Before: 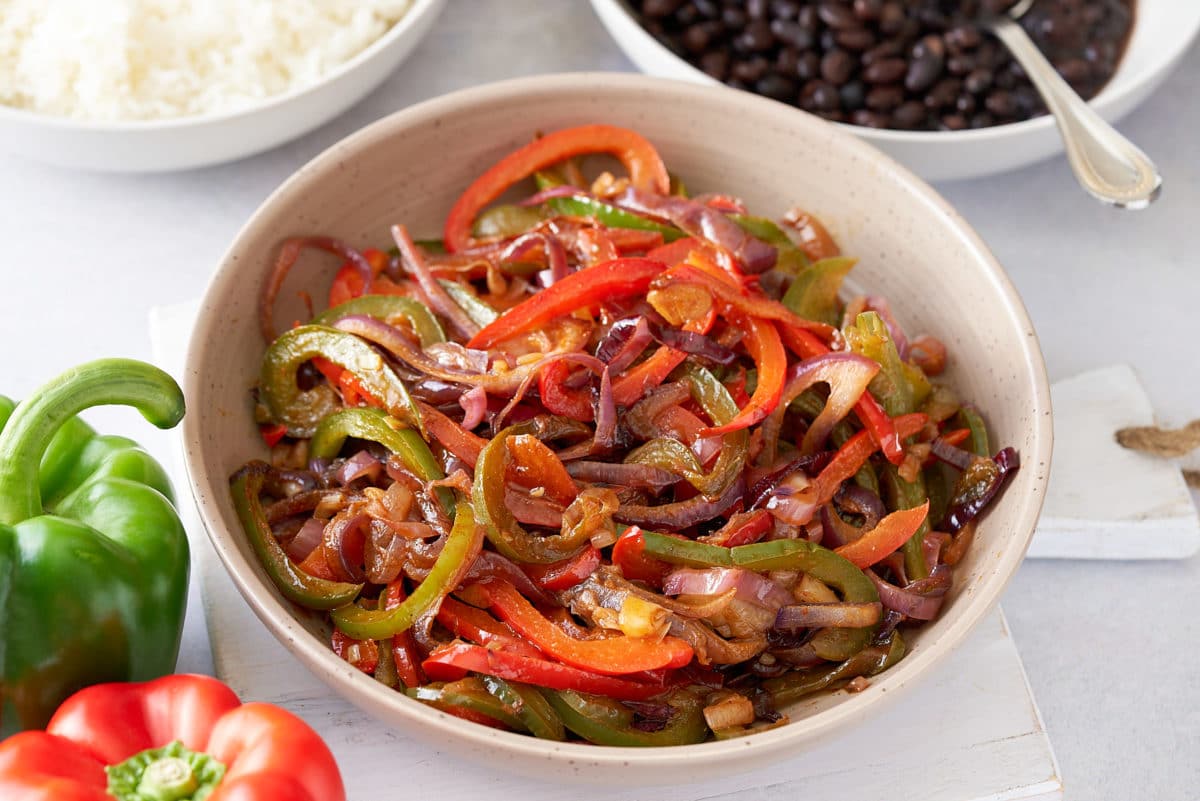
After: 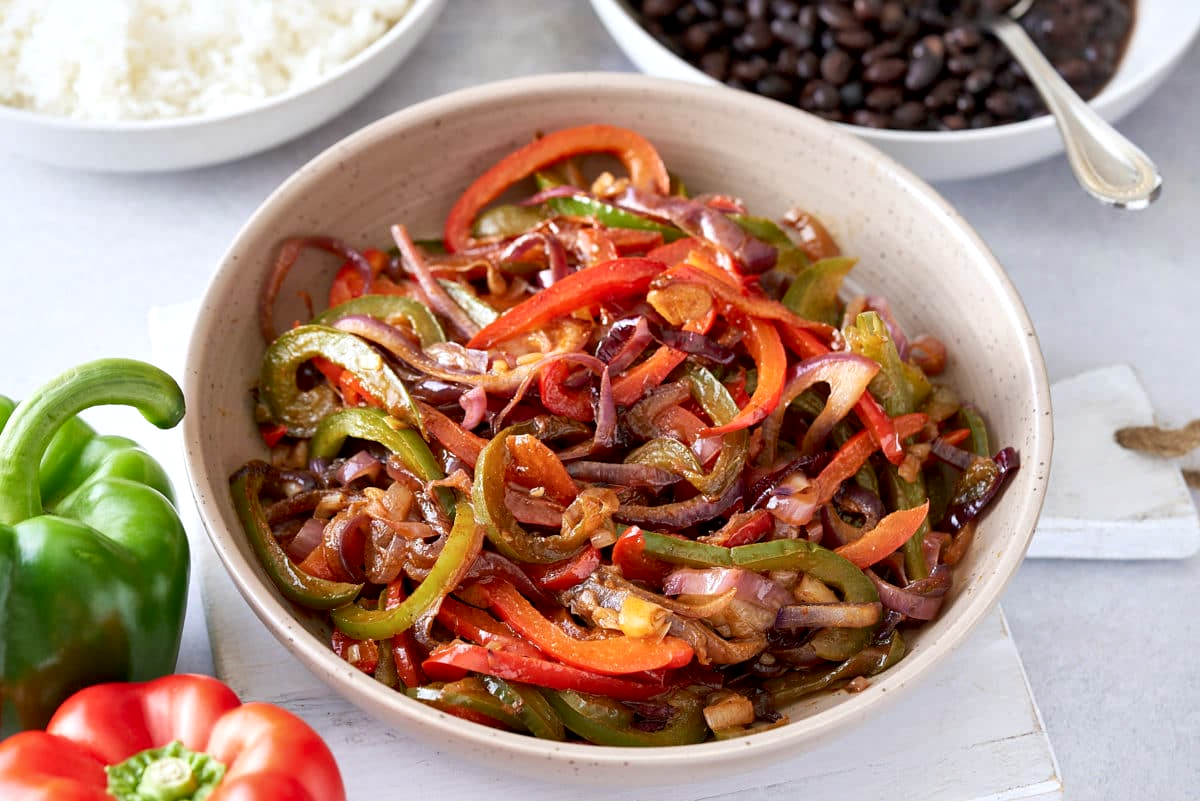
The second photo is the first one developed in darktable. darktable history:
white balance: red 0.98, blue 1.034
local contrast: mode bilateral grid, contrast 20, coarseness 50, detail 159%, midtone range 0.2
